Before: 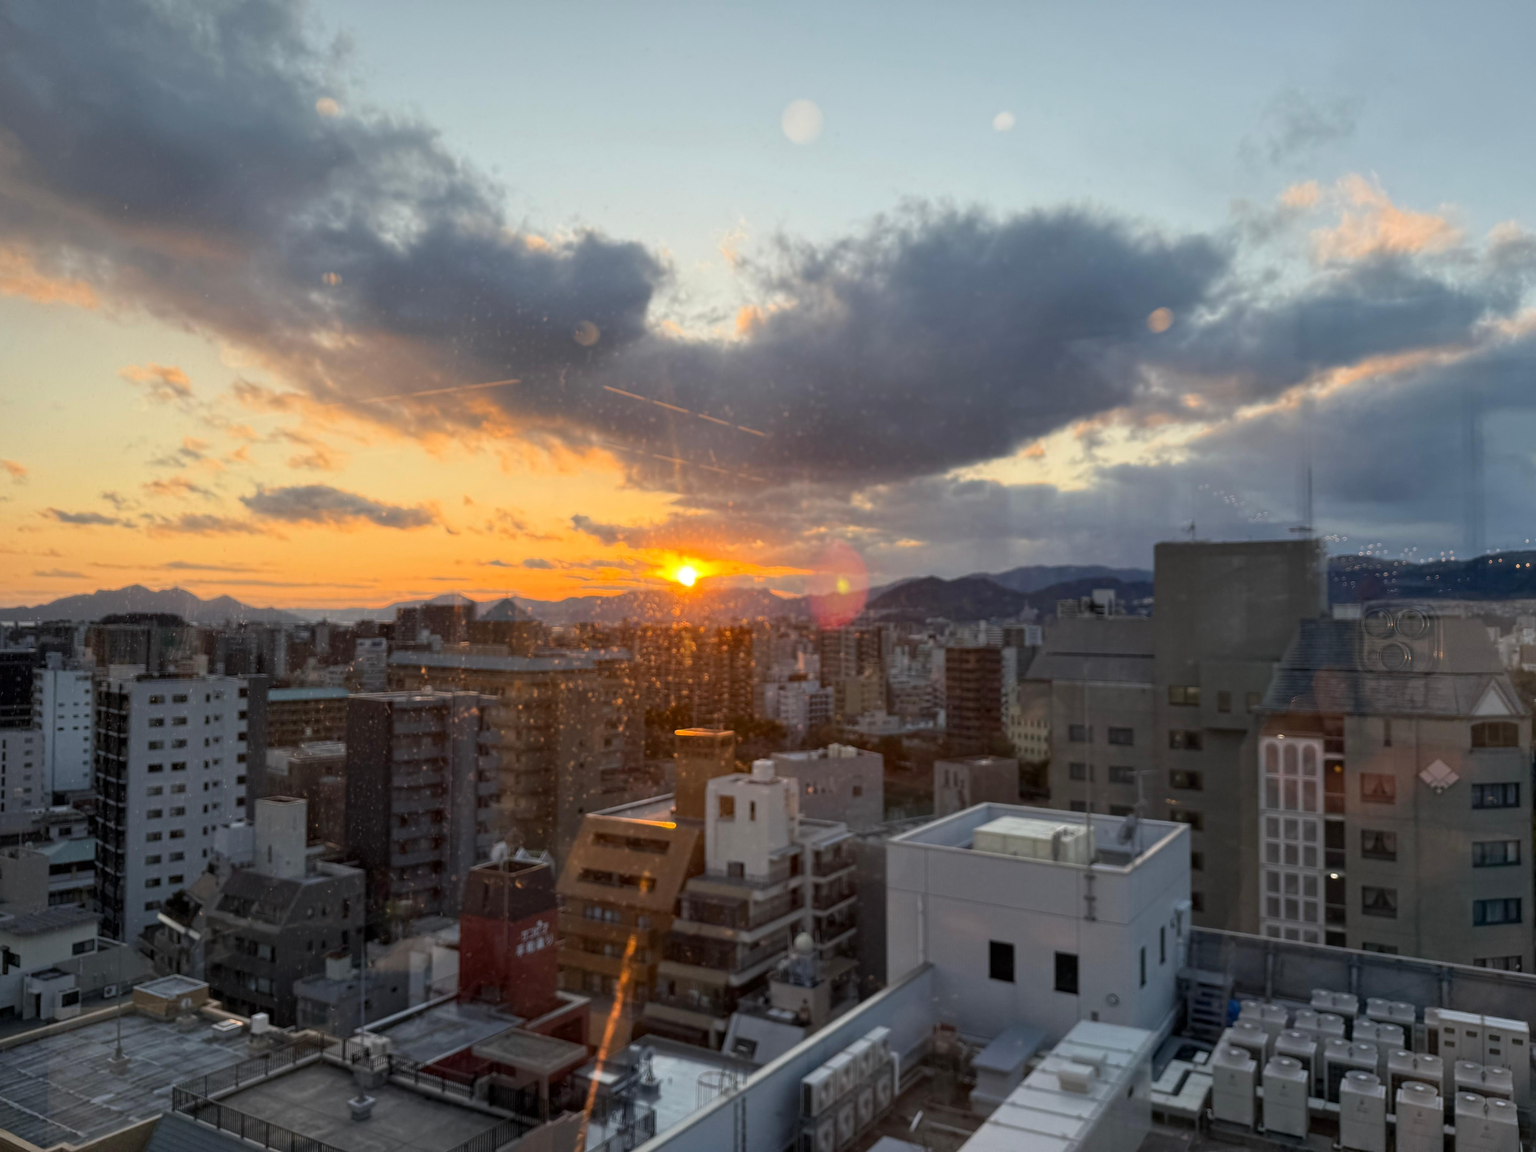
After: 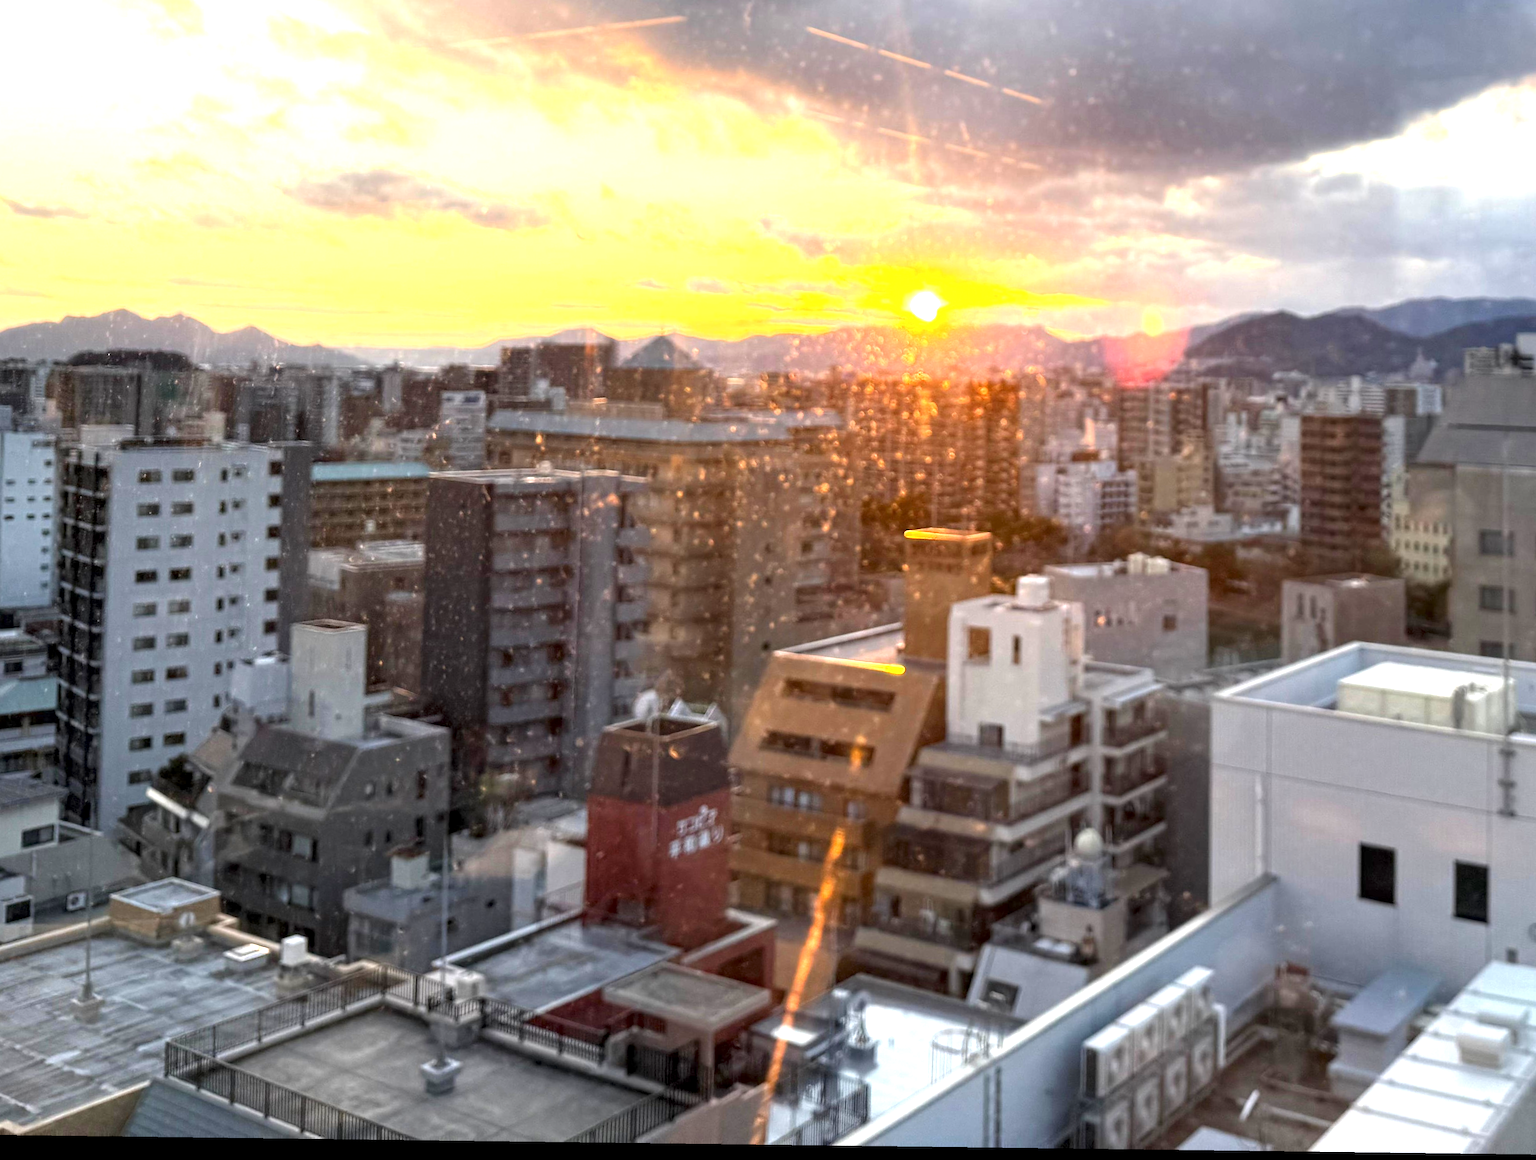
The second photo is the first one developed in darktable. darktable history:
exposure: black level correction 0, exposure 1.632 EV, compensate highlight preservation false
crop and rotate: angle -0.729°, left 3.891%, top 32.028%, right 28.188%
local contrast: highlights 102%, shadows 101%, detail 119%, midtone range 0.2
